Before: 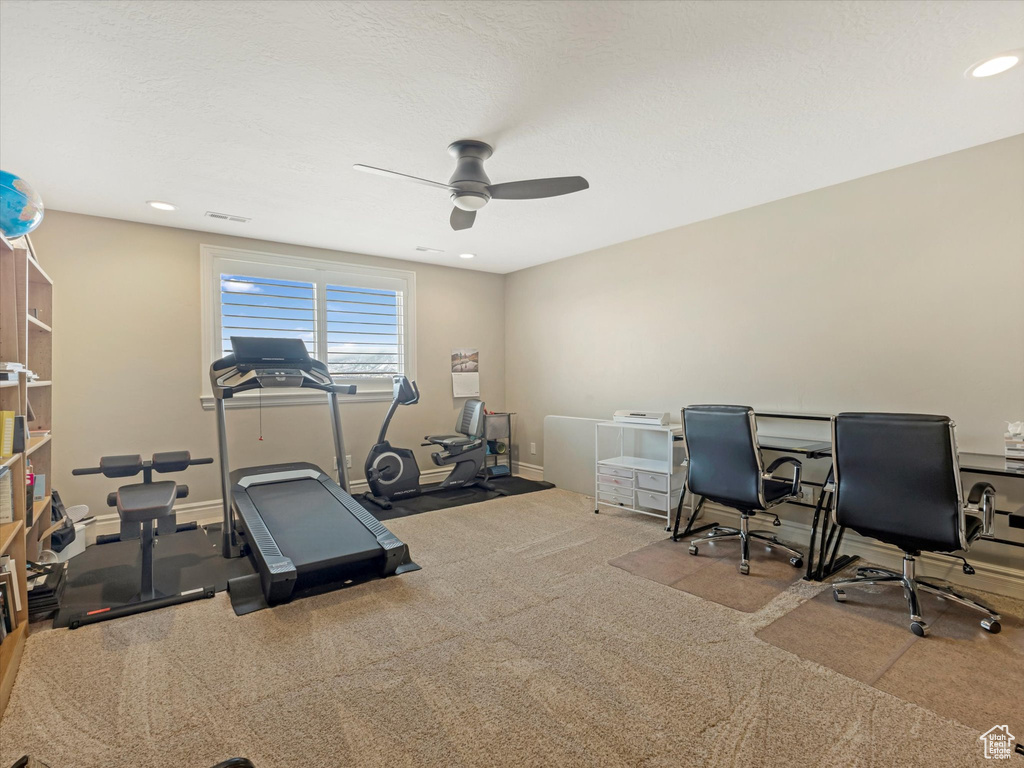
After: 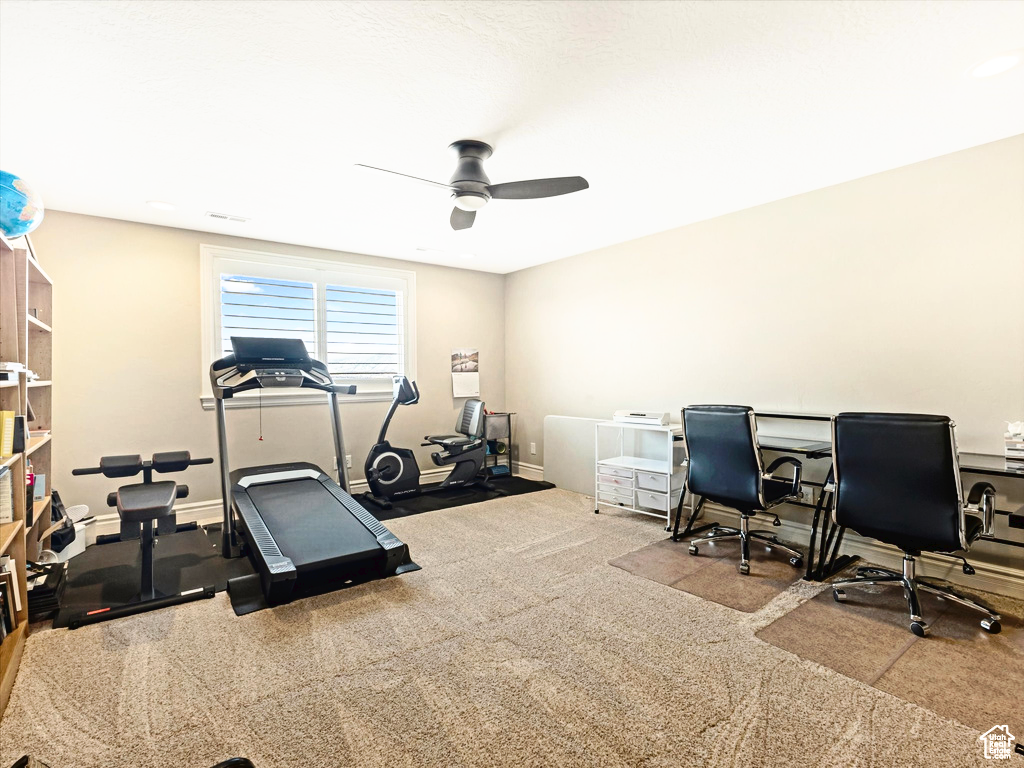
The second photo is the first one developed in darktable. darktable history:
tone curve: curves: ch0 [(0, 0) (0.003, 0.025) (0.011, 0.025) (0.025, 0.029) (0.044, 0.035) (0.069, 0.053) (0.1, 0.083) (0.136, 0.118) (0.177, 0.163) (0.224, 0.22) (0.277, 0.295) (0.335, 0.371) (0.399, 0.444) (0.468, 0.524) (0.543, 0.618) (0.623, 0.702) (0.709, 0.79) (0.801, 0.89) (0.898, 0.973) (1, 1)], preserve colors none
contrast brightness saturation: contrast 0.28
